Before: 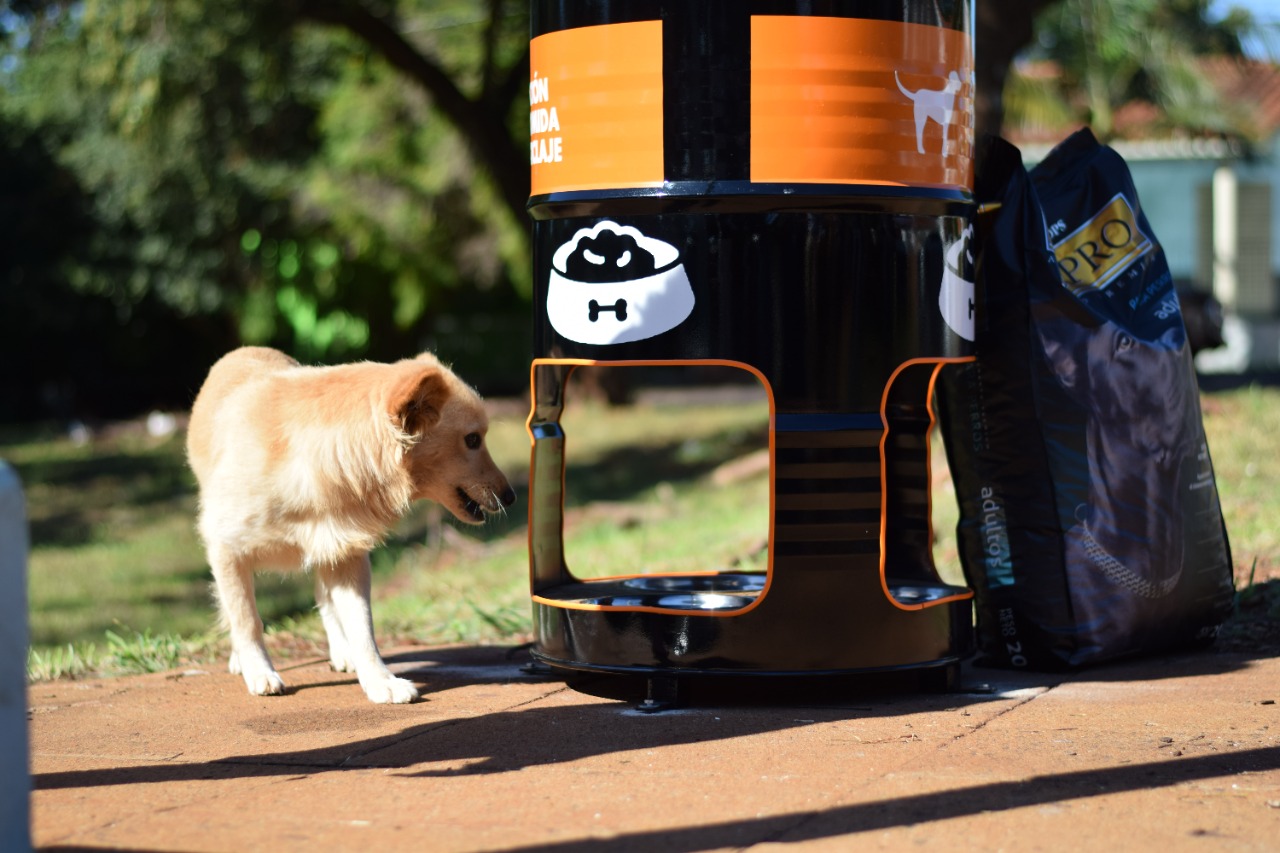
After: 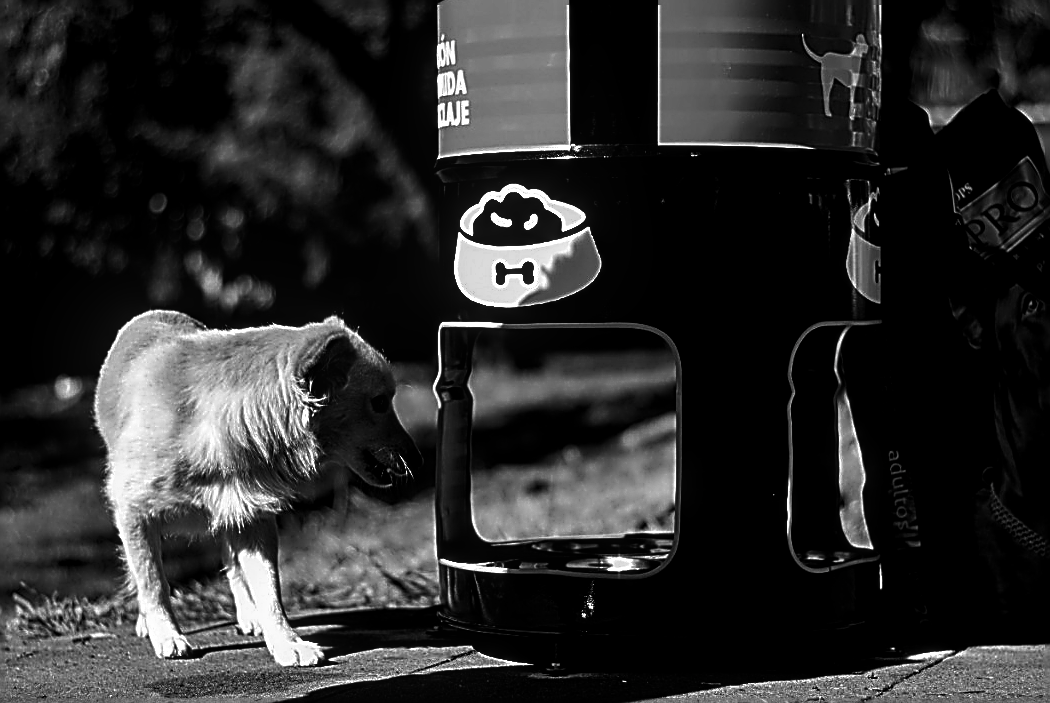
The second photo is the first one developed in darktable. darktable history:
sharpen: amount 1.85
crop and rotate: left 7.31%, top 4.48%, right 10.6%, bottom 13.084%
contrast brightness saturation: contrast 0.021, brightness -0.985, saturation -1
local contrast: detail 130%
